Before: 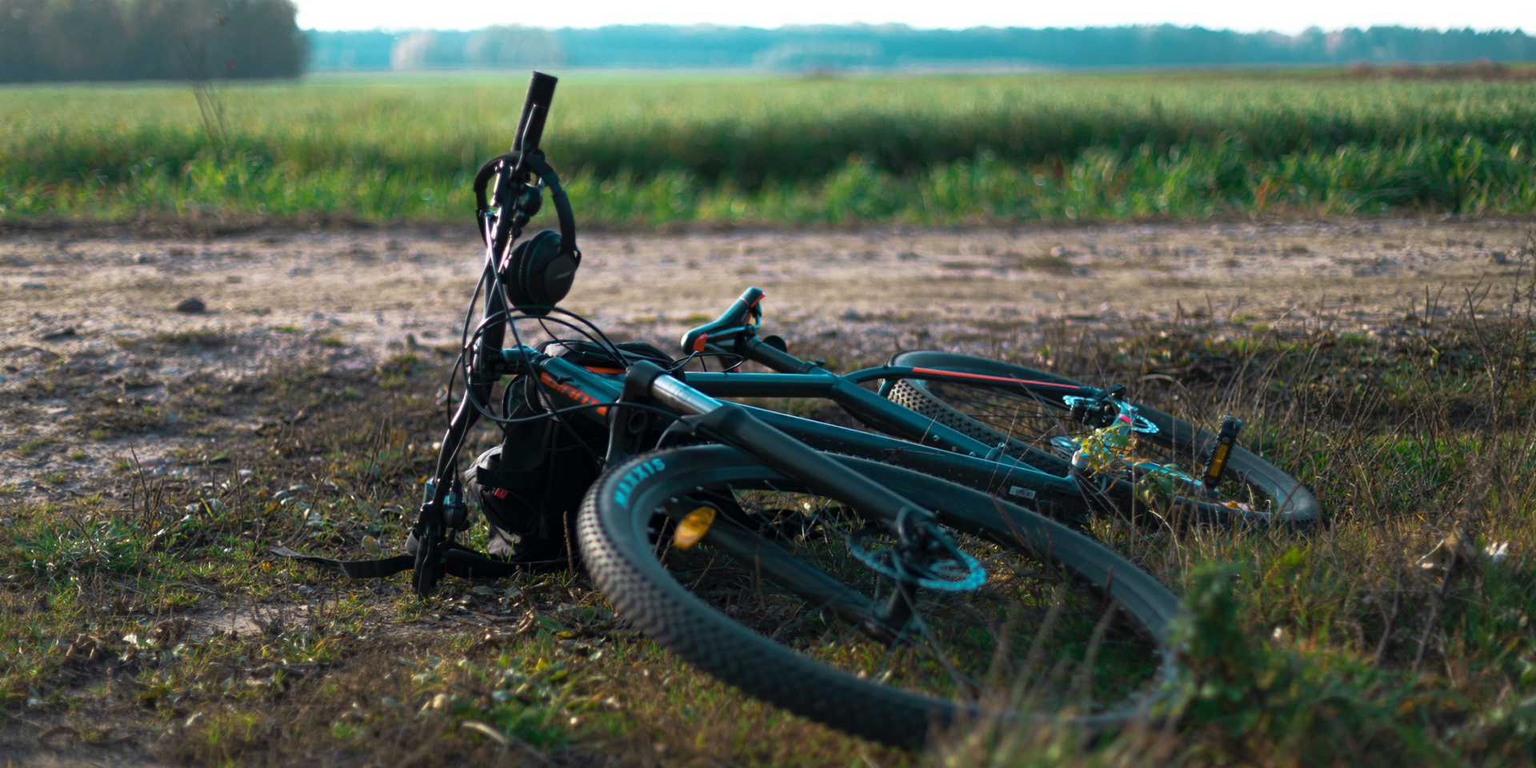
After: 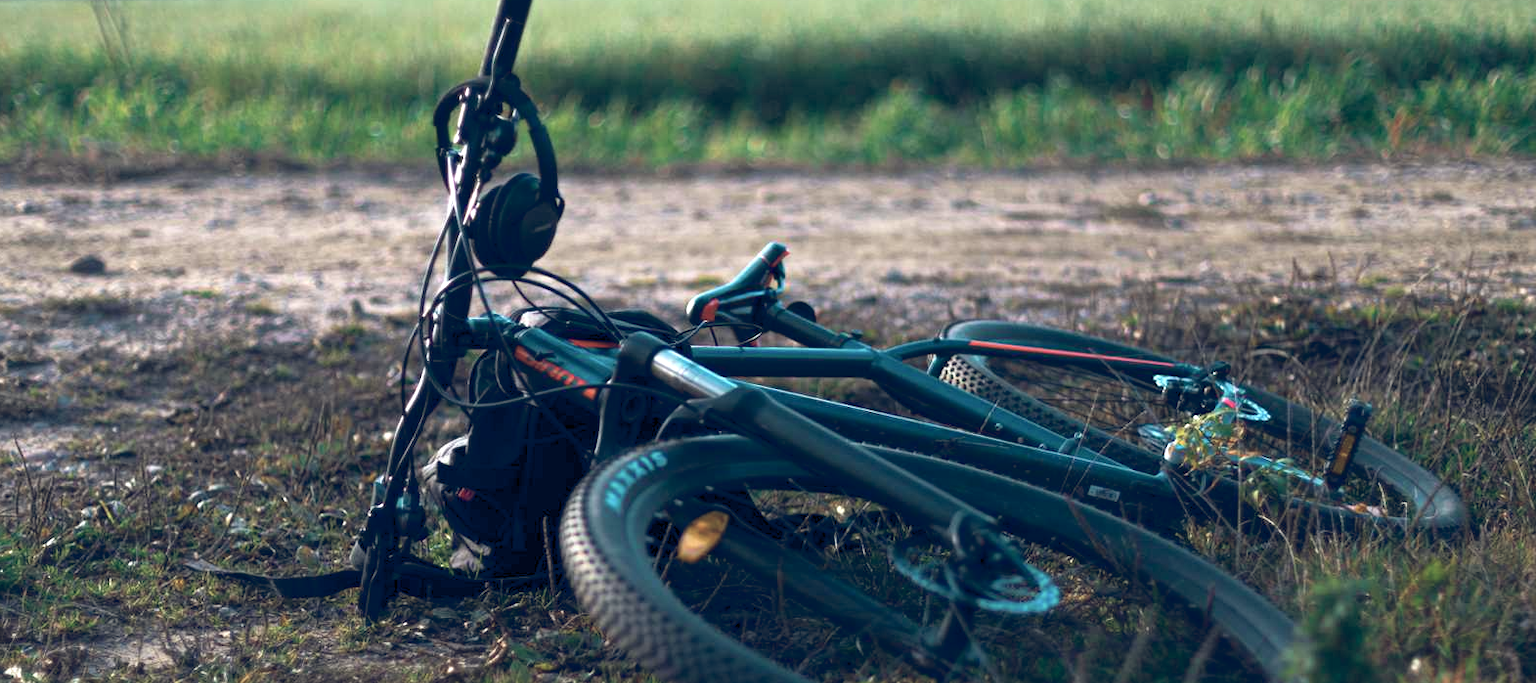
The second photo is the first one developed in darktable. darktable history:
crop: left 7.772%, top 11.661%, right 10.362%, bottom 15.468%
tone equalizer: edges refinement/feathering 500, mask exposure compensation -1.57 EV, preserve details no
color balance rgb: shadows lift › luminance -10.098%, shadows lift › chroma 0.918%, shadows lift › hue 113.1°, global offset › chroma 0.243%, global offset › hue 256.87°, linear chroma grading › global chroma -0.986%, perceptual saturation grading › global saturation -31.838%, perceptual brilliance grading › global brilliance 10.458%, perceptual brilliance grading › shadows 14.207%, global vibrance 14.744%
